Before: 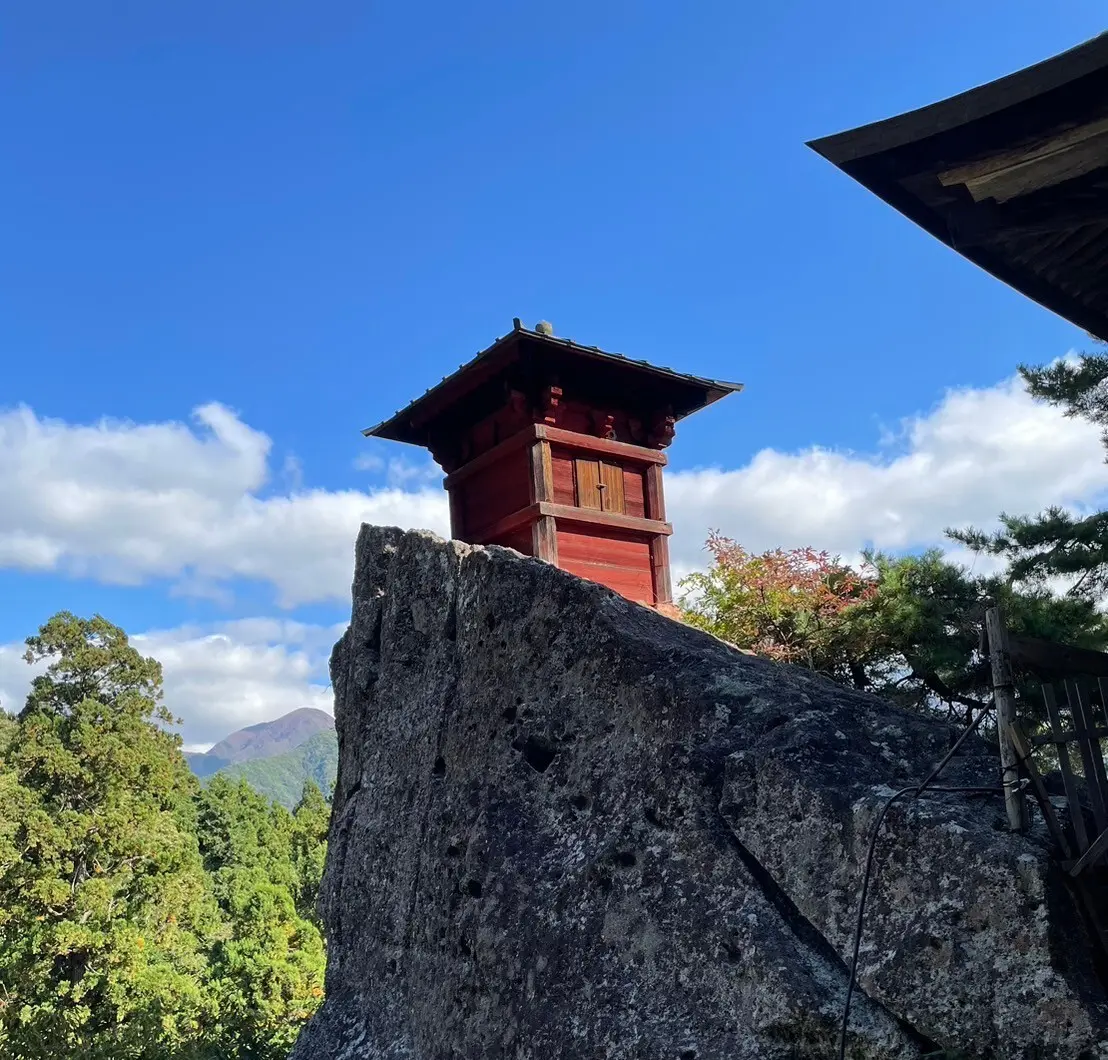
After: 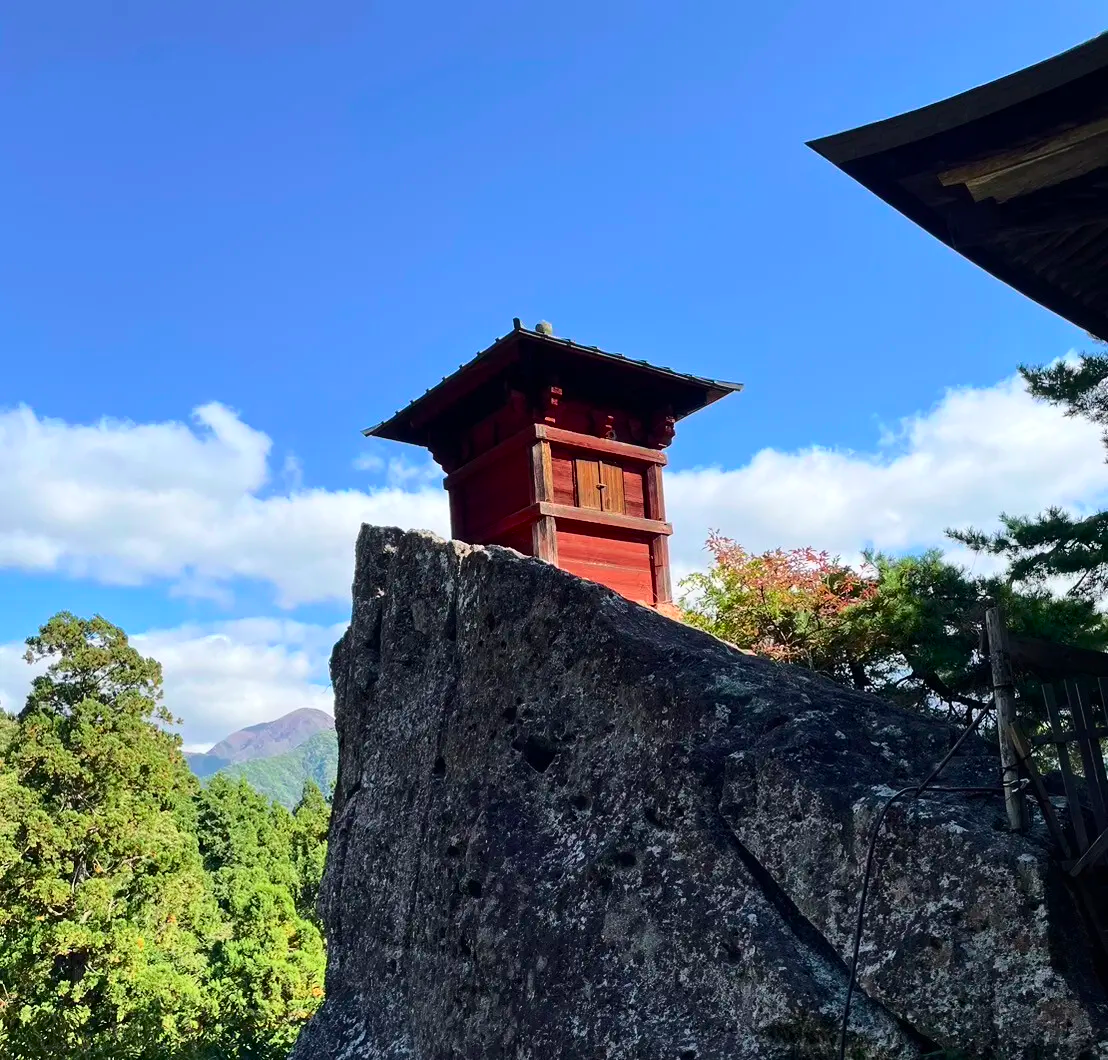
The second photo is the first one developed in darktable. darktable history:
tone curve: curves: ch0 [(0, 0) (0.234, 0.191) (0.48, 0.534) (0.608, 0.667) (0.725, 0.809) (0.864, 0.922) (1, 1)]; ch1 [(0, 0) (0.453, 0.43) (0.5, 0.5) (0.615, 0.649) (1, 1)]; ch2 [(0, 0) (0.5, 0.5) (0.586, 0.617) (1, 1)], color space Lab, independent channels, preserve colors none
